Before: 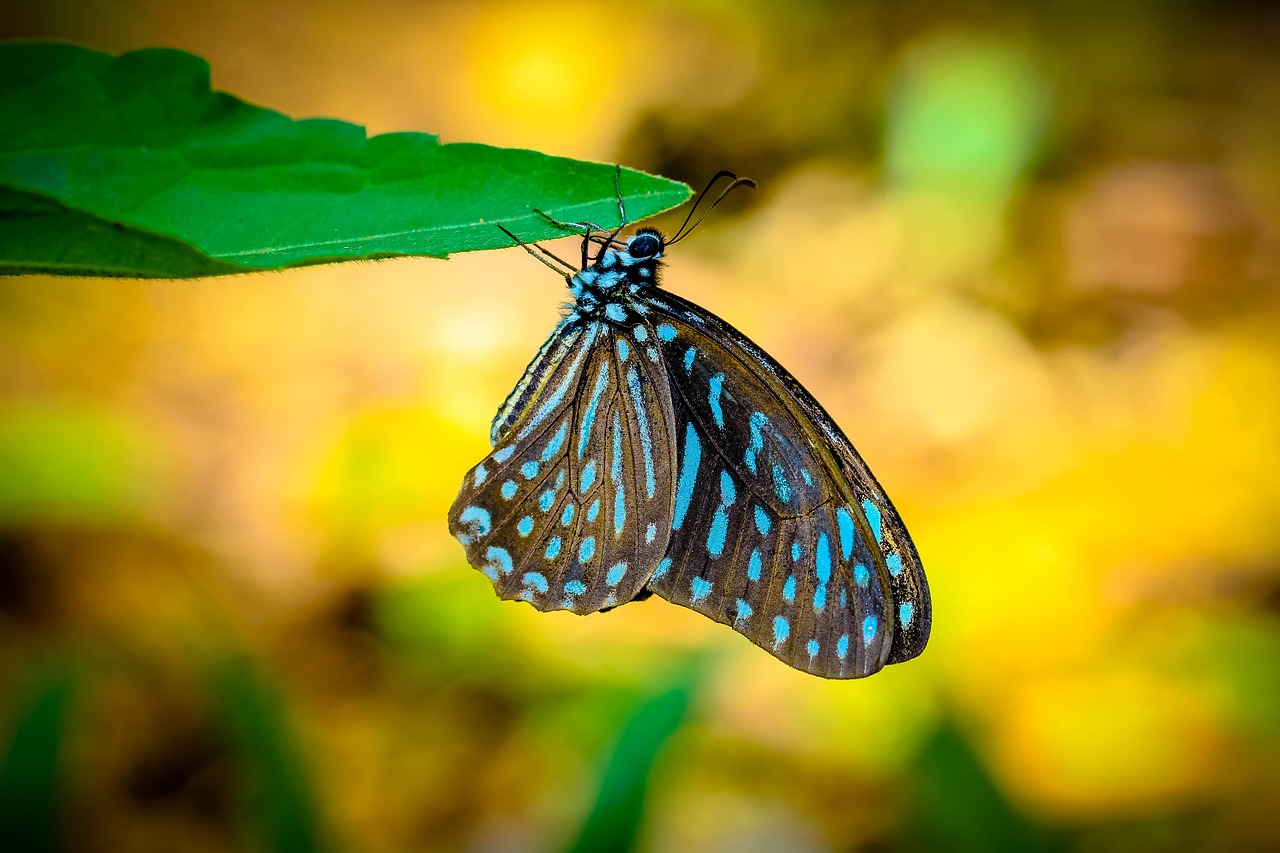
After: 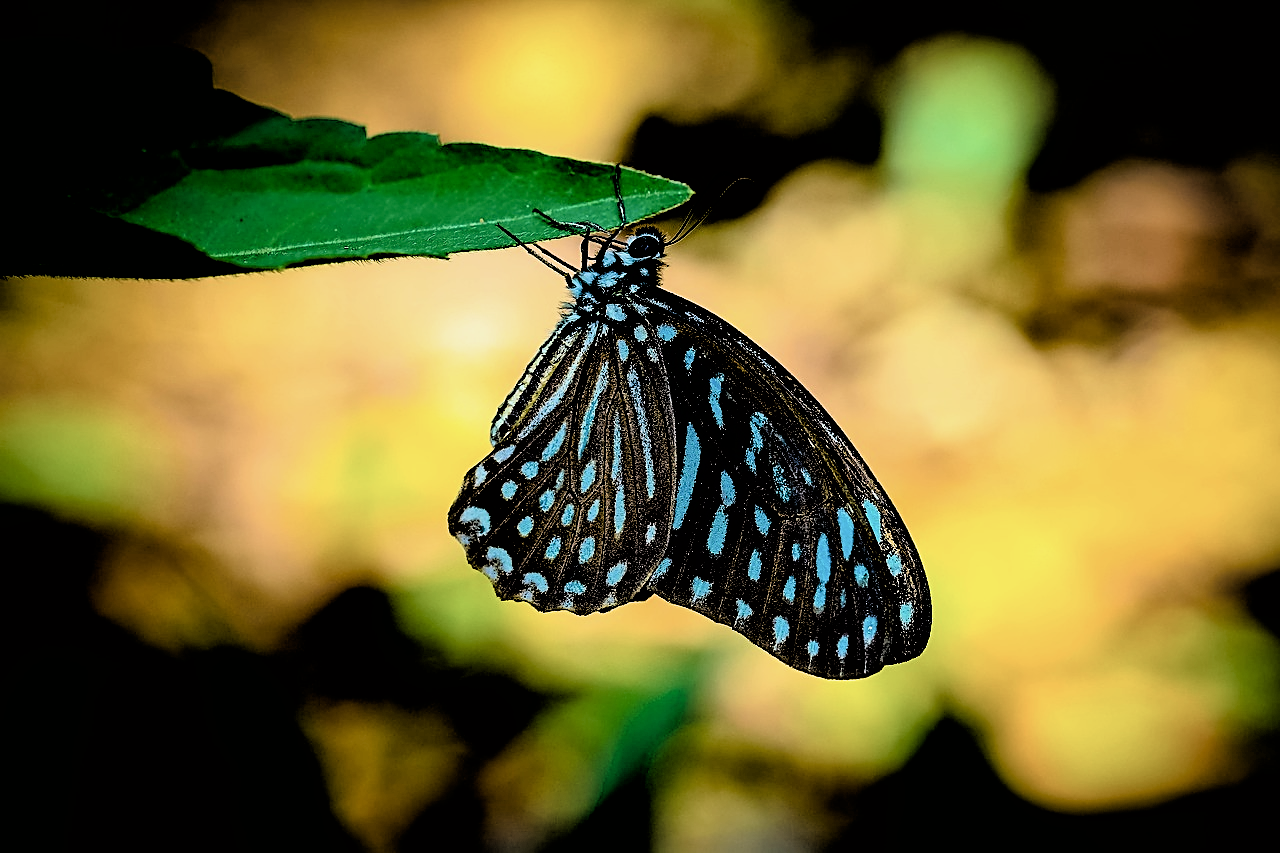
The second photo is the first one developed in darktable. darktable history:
sharpen: on, module defaults
filmic rgb: black relative exposure -1.1 EV, white relative exposure 2.1 EV, hardness 1.55, contrast 2.235
exposure: black level correction 0, exposure -0.719 EV, compensate exposure bias true, compensate highlight preservation false
